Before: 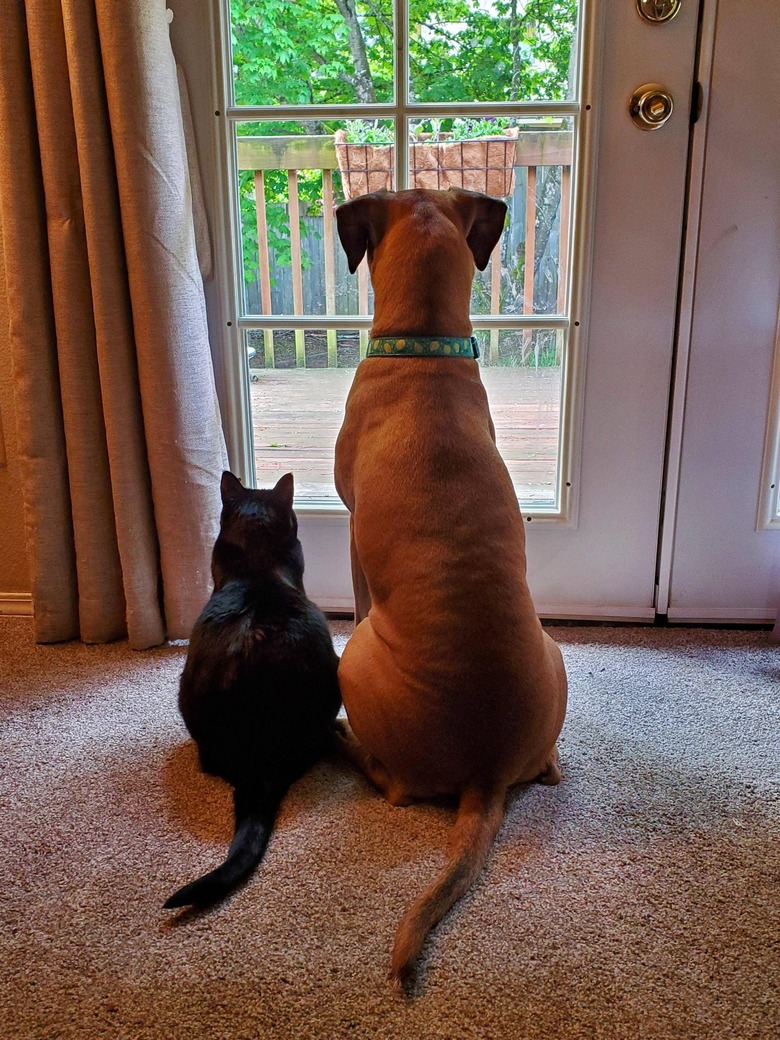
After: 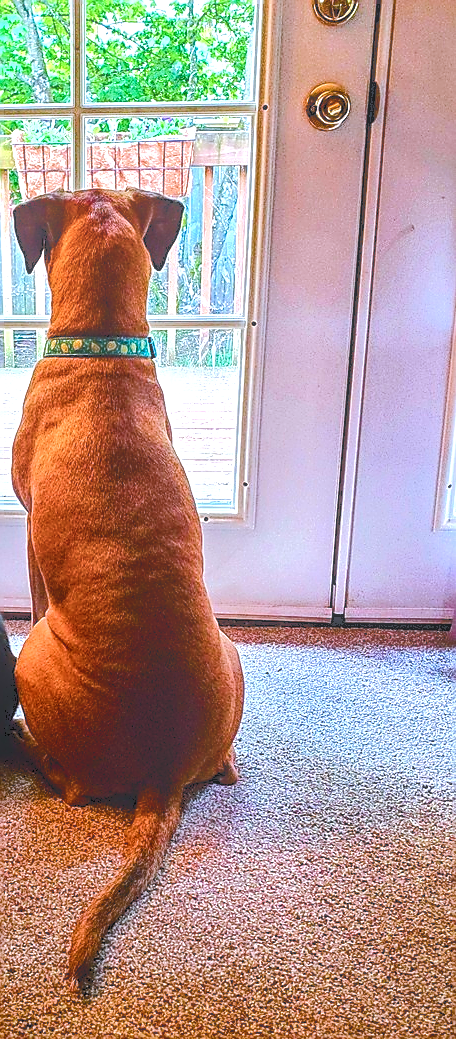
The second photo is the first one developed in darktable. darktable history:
crop: left 41.5%
sharpen: radius 1.411, amount 1.235, threshold 0.66
color correction: highlights a* -2.07, highlights b* -18.42
tone curve: curves: ch0 [(0, 0) (0.003, 0.108) (0.011, 0.112) (0.025, 0.117) (0.044, 0.126) (0.069, 0.133) (0.1, 0.146) (0.136, 0.158) (0.177, 0.178) (0.224, 0.212) (0.277, 0.256) (0.335, 0.331) (0.399, 0.423) (0.468, 0.538) (0.543, 0.641) (0.623, 0.721) (0.709, 0.792) (0.801, 0.845) (0.898, 0.917) (1, 1)], color space Lab, independent channels, preserve colors none
exposure: black level correction 0, exposure 1 EV, compensate highlight preservation false
local contrast: highlights 66%, shadows 33%, detail 167%, midtone range 0.2
color balance rgb: power › luminance -3.649%, power › hue 142.21°, highlights gain › chroma 1.085%, highlights gain › hue 60.28°, perceptual saturation grading › global saturation 34.695%, perceptual saturation grading › highlights -29.991%, perceptual saturation grading › shadows 34.687%, perceptual brilliance grading › global brilliance 2.66%, perceptual brilliance grading › highlights -2.466%, perceptual brilliance grading › shadows 3.357%, global vibrance 20%
